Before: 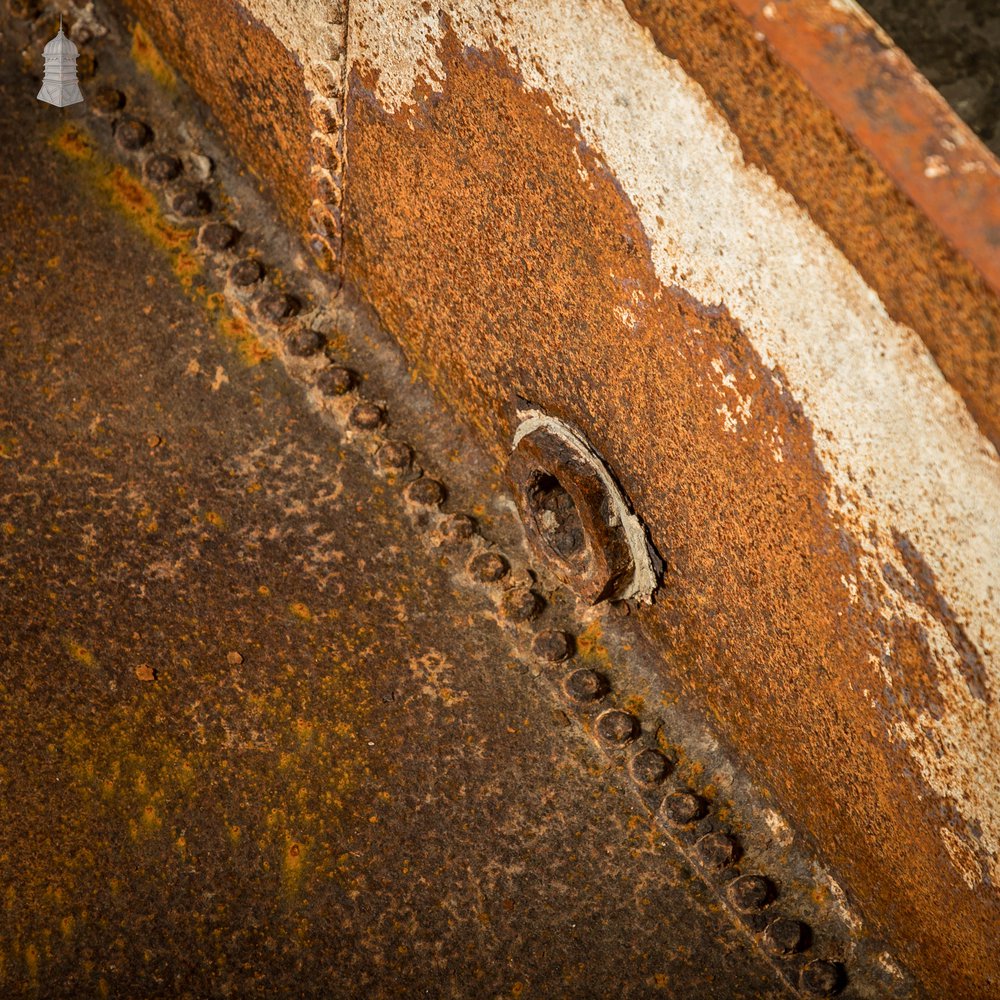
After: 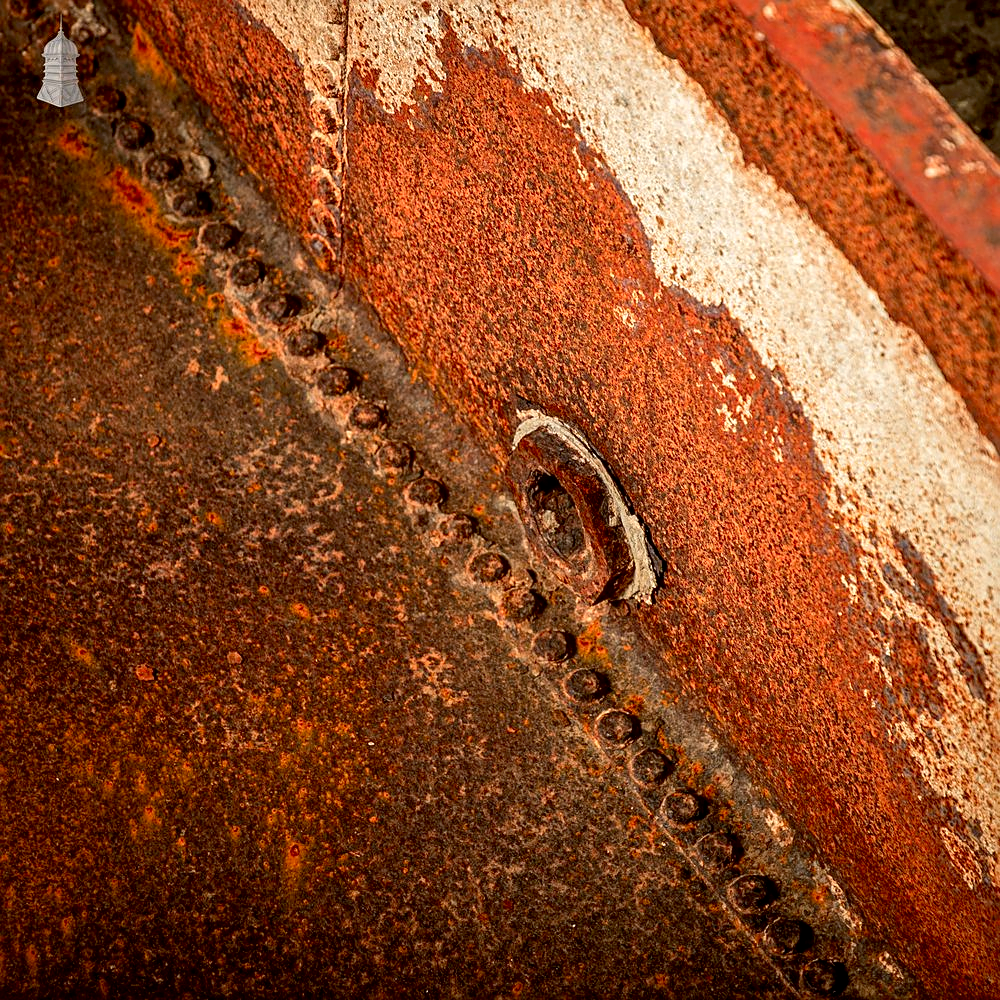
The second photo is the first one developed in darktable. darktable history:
local contrast: highlights 101%, shadows 101%, detail 131%, midtone range 0.2
exposure: black level correction 0.01, exposure 0.016 EV, compensate highlight preservation false
sharpen: on, module defaults
color zones: curves: ch1 [(0.24, 0.629) (0.75, 0.5)]; ch2 [(0.255, 0.454) (0.745, 0.491)]
contrast brightness saturation: contrast 0.072
